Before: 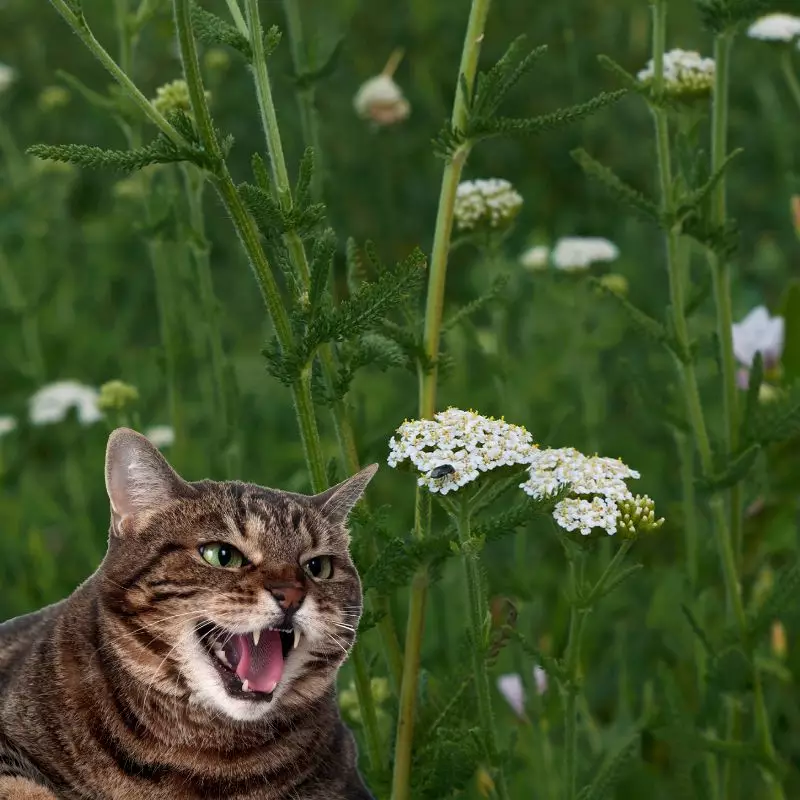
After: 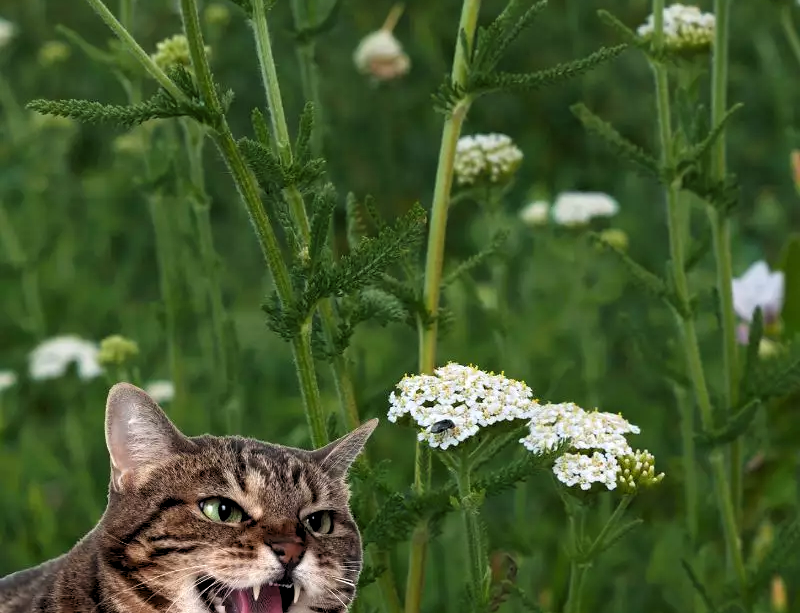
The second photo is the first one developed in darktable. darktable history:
levels: levels [0.073, 0.497, 0.972]
exposure: exposure 0.191 EV, compensate highlight preservation false
crop: top 5.667%, bottom 17.637%
